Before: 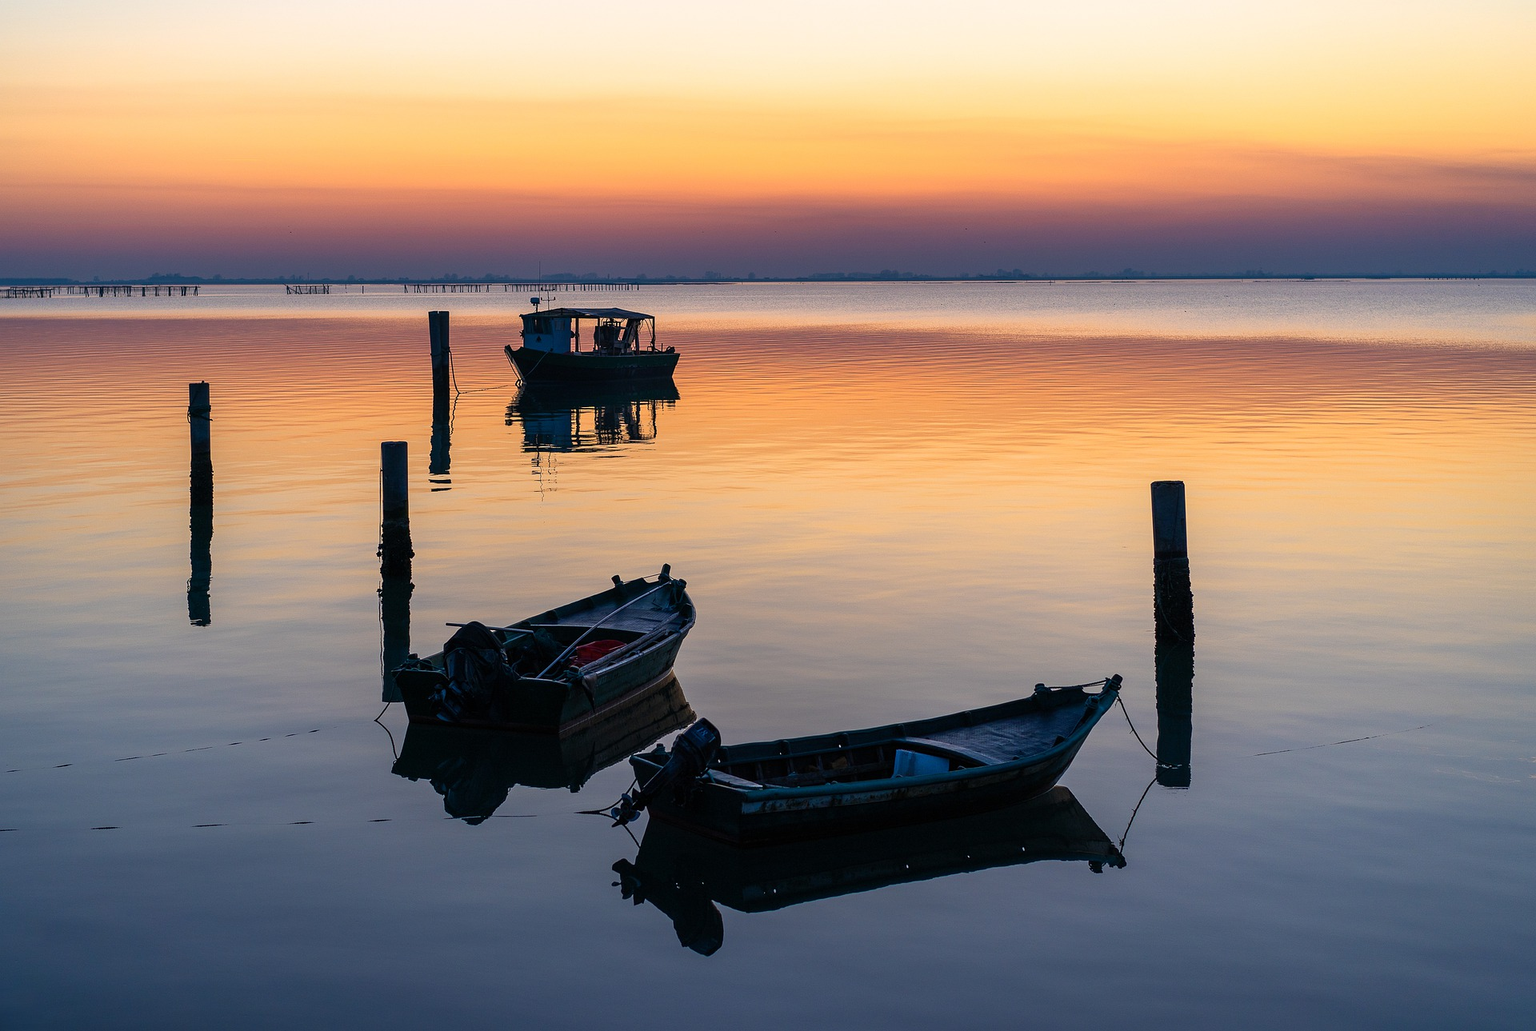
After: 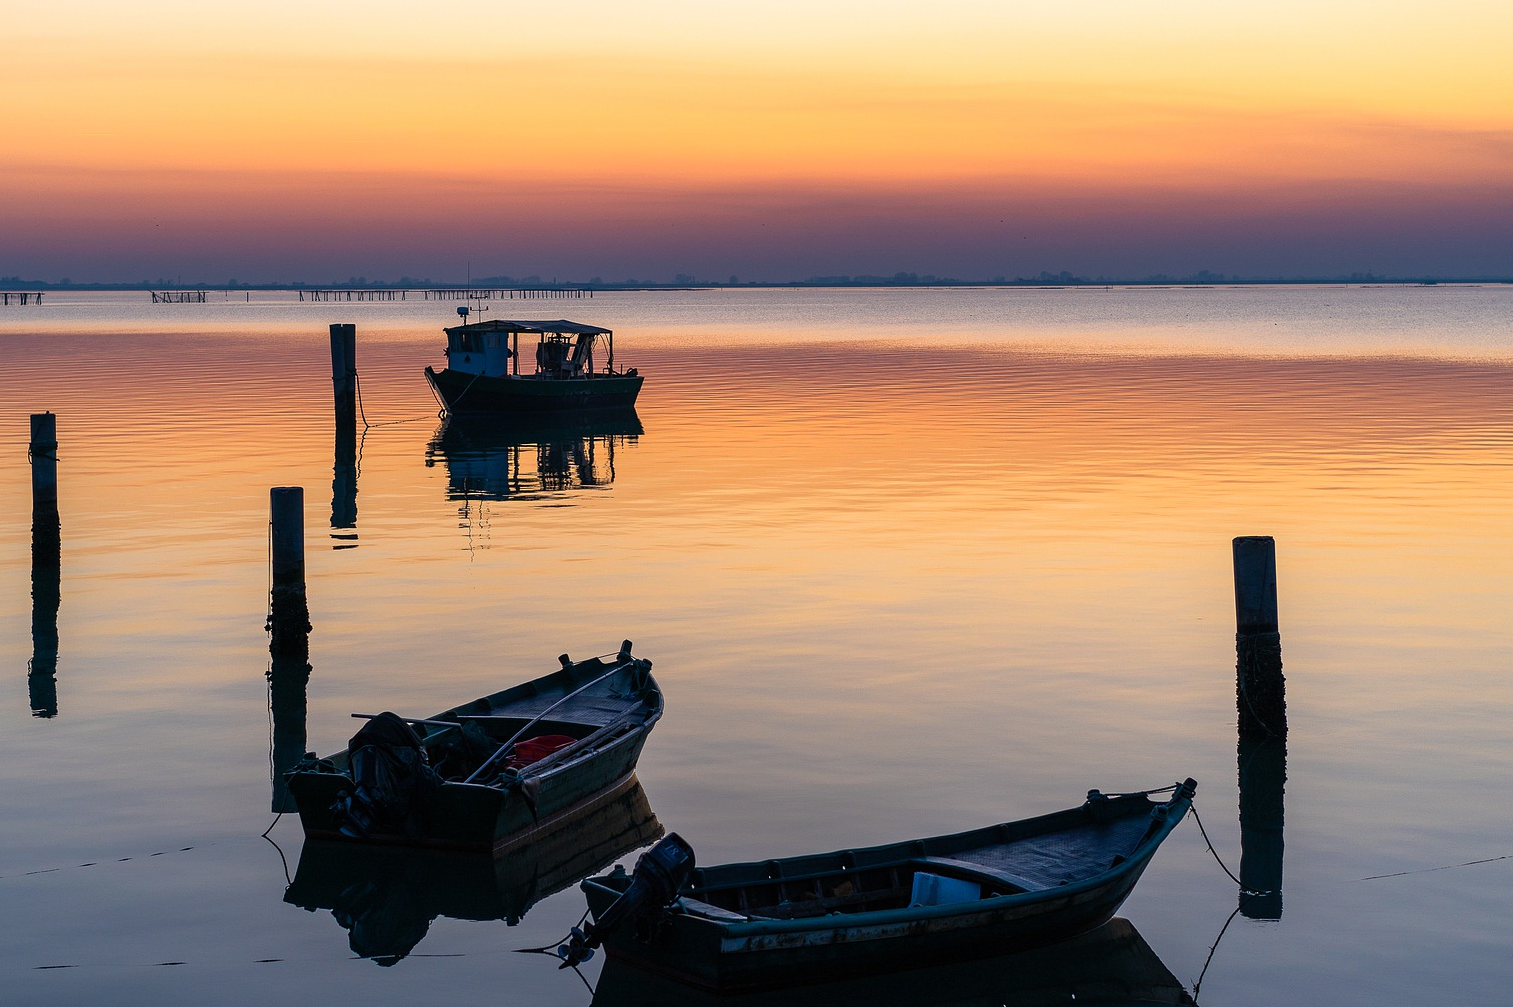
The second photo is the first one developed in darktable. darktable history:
crop and rotate: left 10.77%, top 5.1%, right 10.41%, bottom 16.76%
tone equalizer: on, module defaults
